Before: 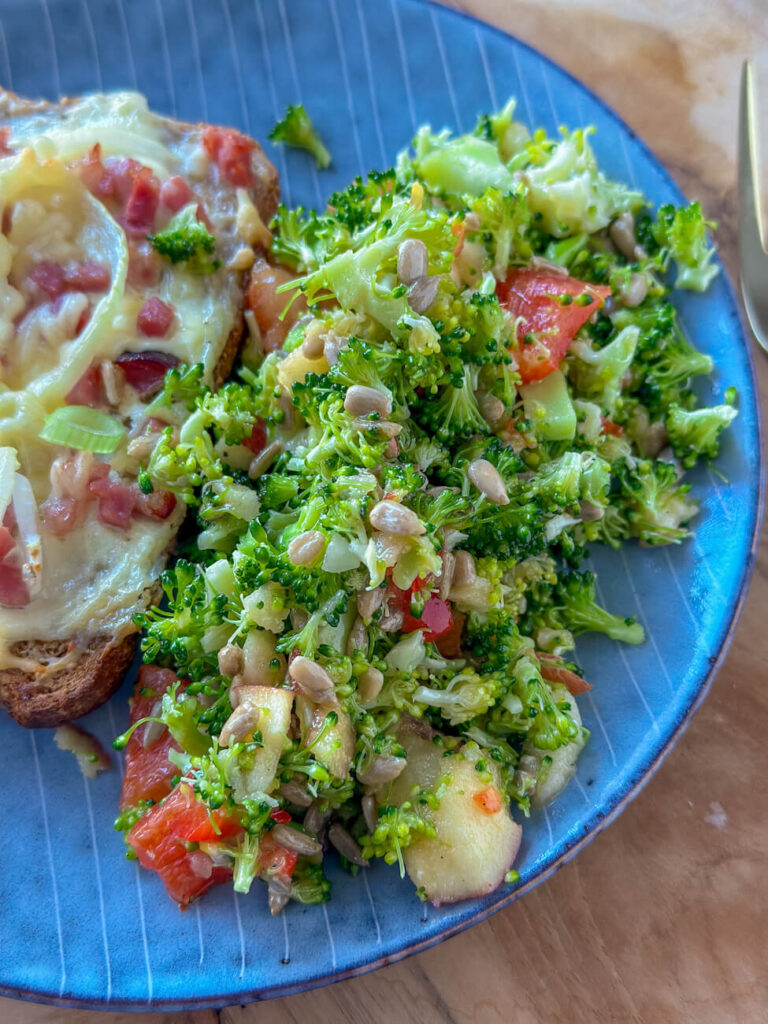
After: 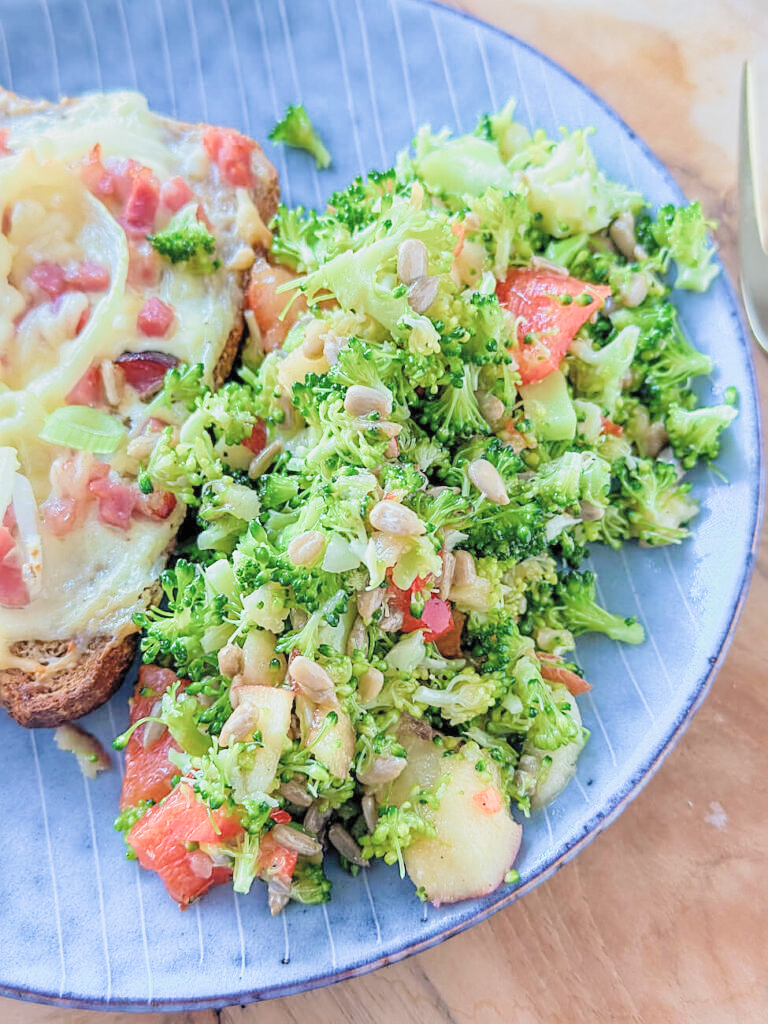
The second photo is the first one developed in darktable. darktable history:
tone equalizer: mask exposure compensation -0.499 EV
exposure: black level correction 0, exposure 1.1 EV, compensate highlight preservation false
contrast brightness saturation: brightness 0.154
filmic rgb: black relative exposure -7.65 EV, white relative exposure 4.56 EV, hardness 3.61, color science v5 (2021), contrast in shadows safe, contrast in highlights safe
sharpen: on, module defaults
